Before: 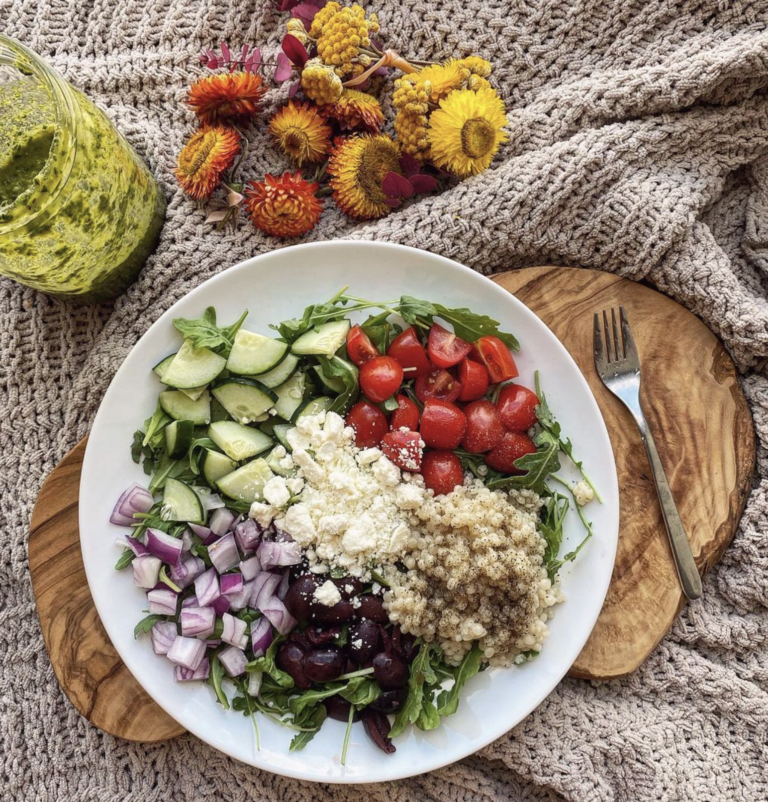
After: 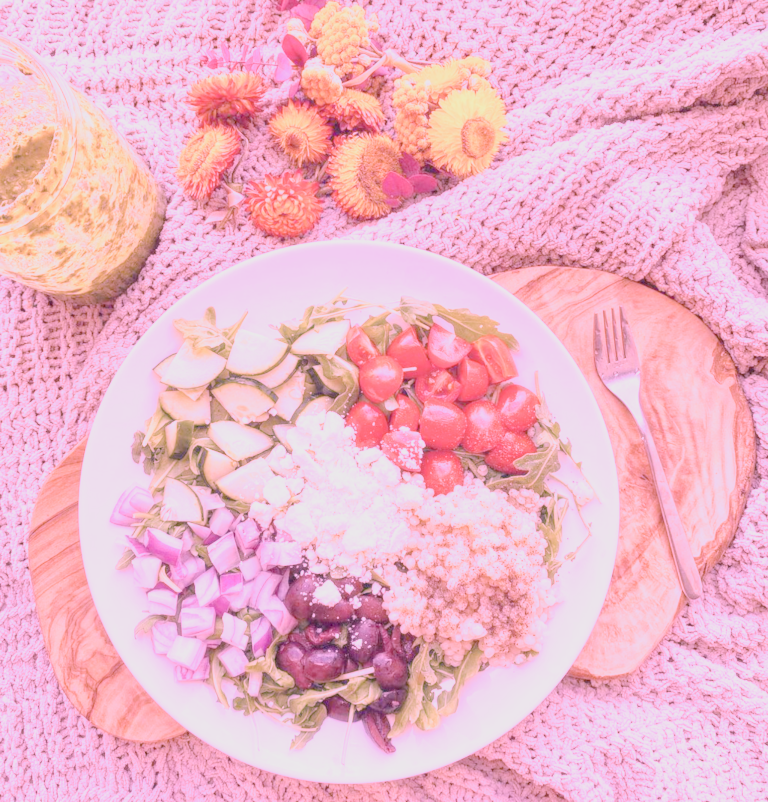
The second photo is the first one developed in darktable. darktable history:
white balance: red 2.012, blue 1.687
highlight reconstruction: iterations 1, diameter of reconstruction 64 px
filmic rgb: black relative exposure -7.65 EV, white relative exposure 4.56 EV, hardness 3.61, color science v6 (2022)
exposure: black level correction 0, exposure 0.7 EV, compensate exposure bias true, compensate highlight preservation false
